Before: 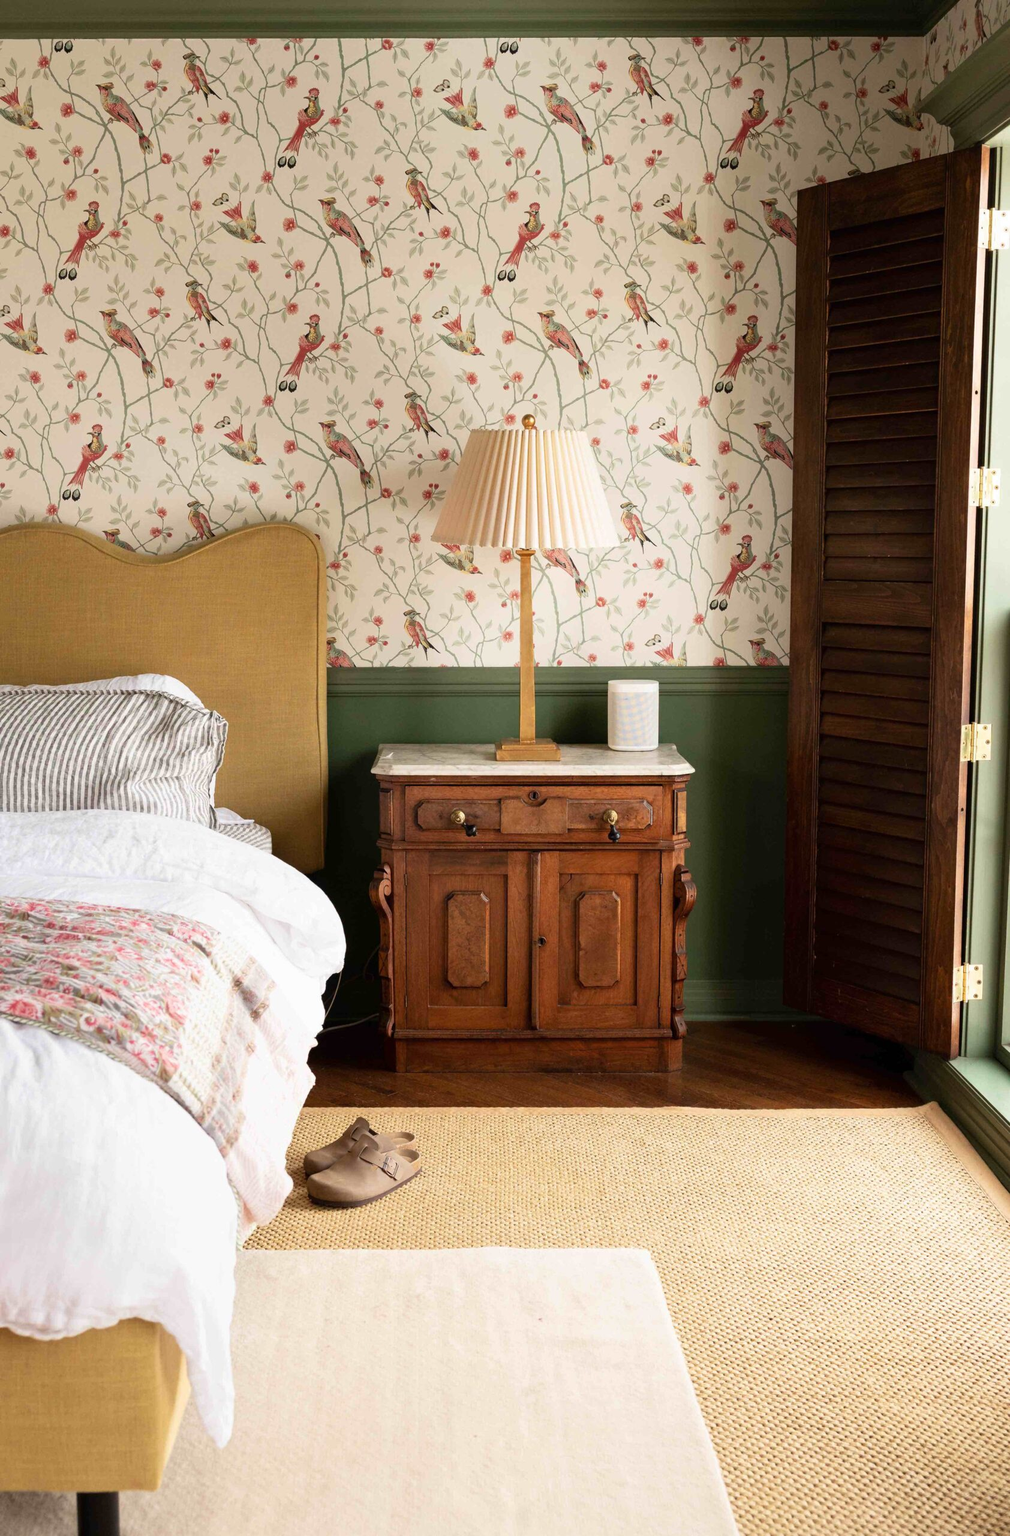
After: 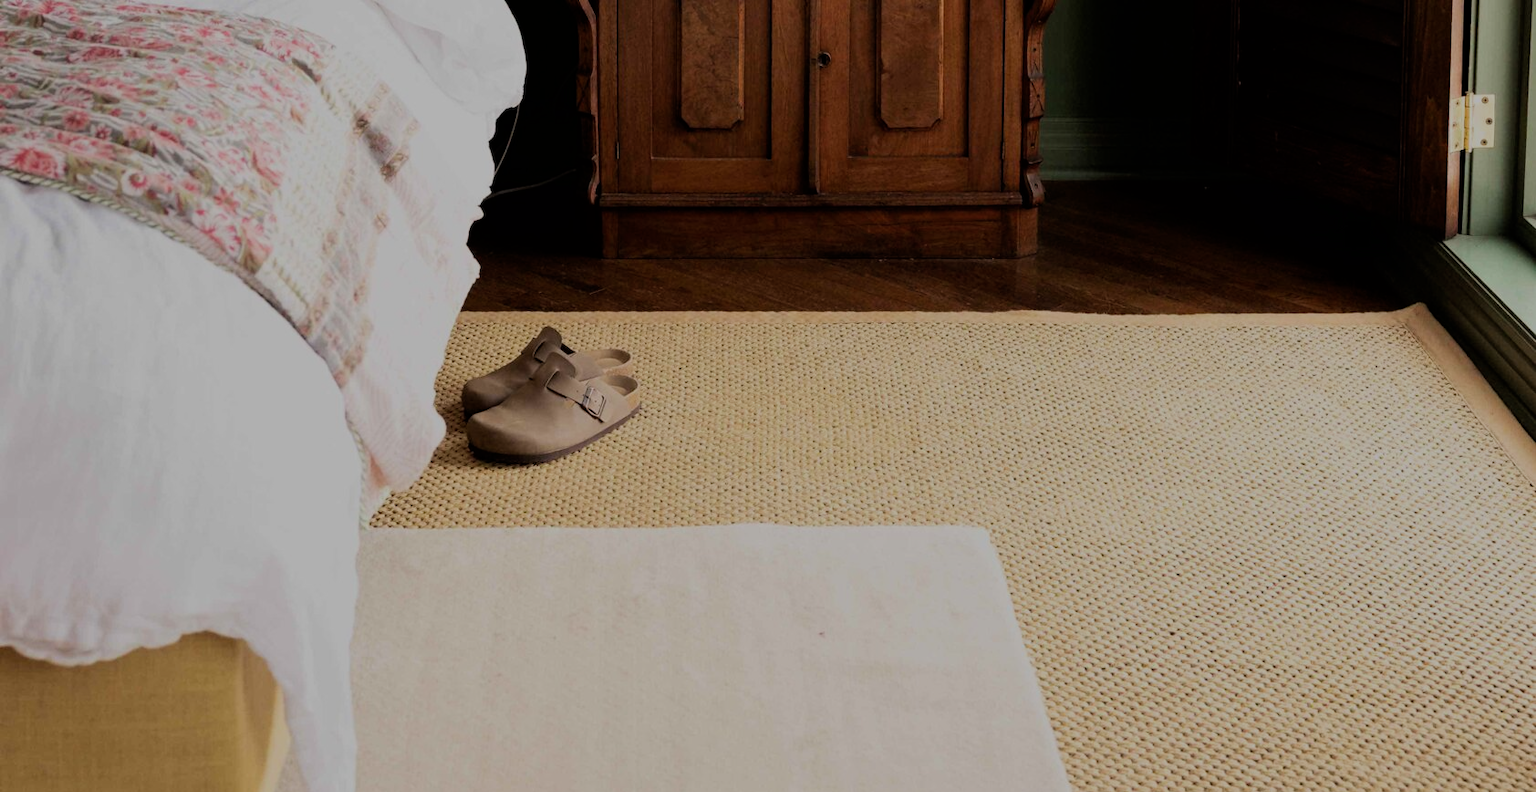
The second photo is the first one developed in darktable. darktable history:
exposure: exposure -0.95 EV, compensate highlight preservation false
crop and rotate: top 58.764%, bottom 7.264%
filmic rgb: black relative exposure -7.65 EV, white relative exposure 4.56 EV, hardness 3.61, contrast 1.053, iterations of high-quality reconstruction 0
